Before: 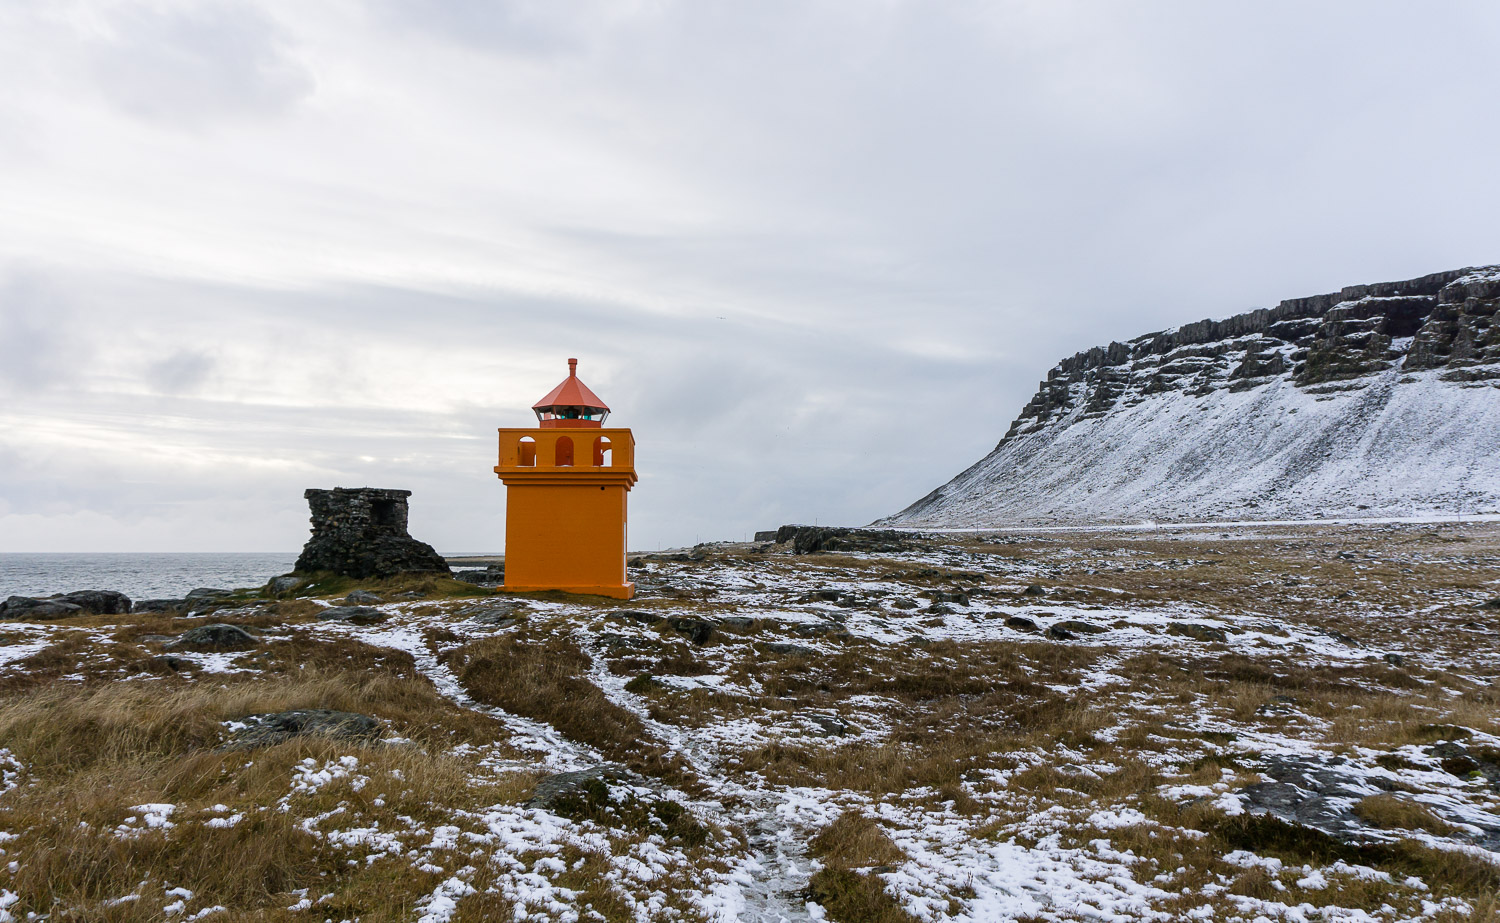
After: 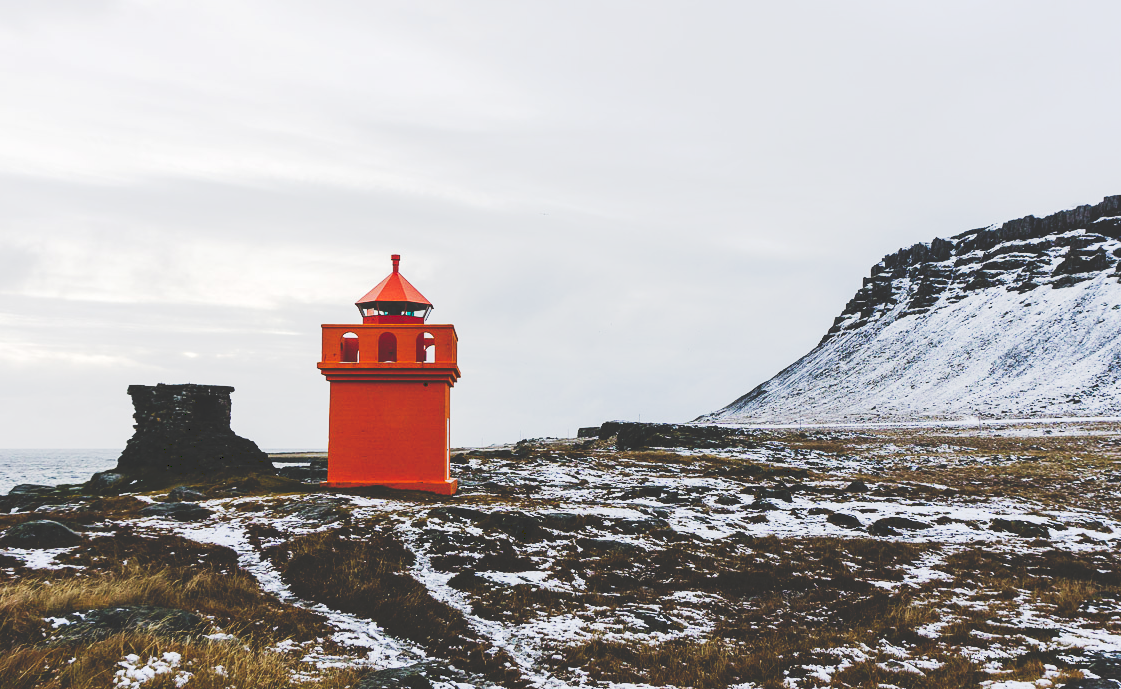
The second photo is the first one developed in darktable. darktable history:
levels: levels [0.018, 0.493, 1]
crop and rotate: left 11.831%, top 11.346%, right 13.429%, bottom 13.899%
tone curve: curves: ch0 [(0, 0) (0.003, 0.184) (0.011, 0.184) (0.025, 0.189) (0.044, 0.192) (0.069, 0.194) (0.1, 0.2) (0.136, 0.202) (0.177, 0.206) (0.224, 0.214) (0.277, 0.243) (0.335, 0.297) (0.399, 0.39) (0.468, 0.508) (0.543, 0.653) (0.623, 0.754) (0.709, 0.834) (0.801, 0.887) (0.898, 0.925) (1, 1)], preserve colors none
